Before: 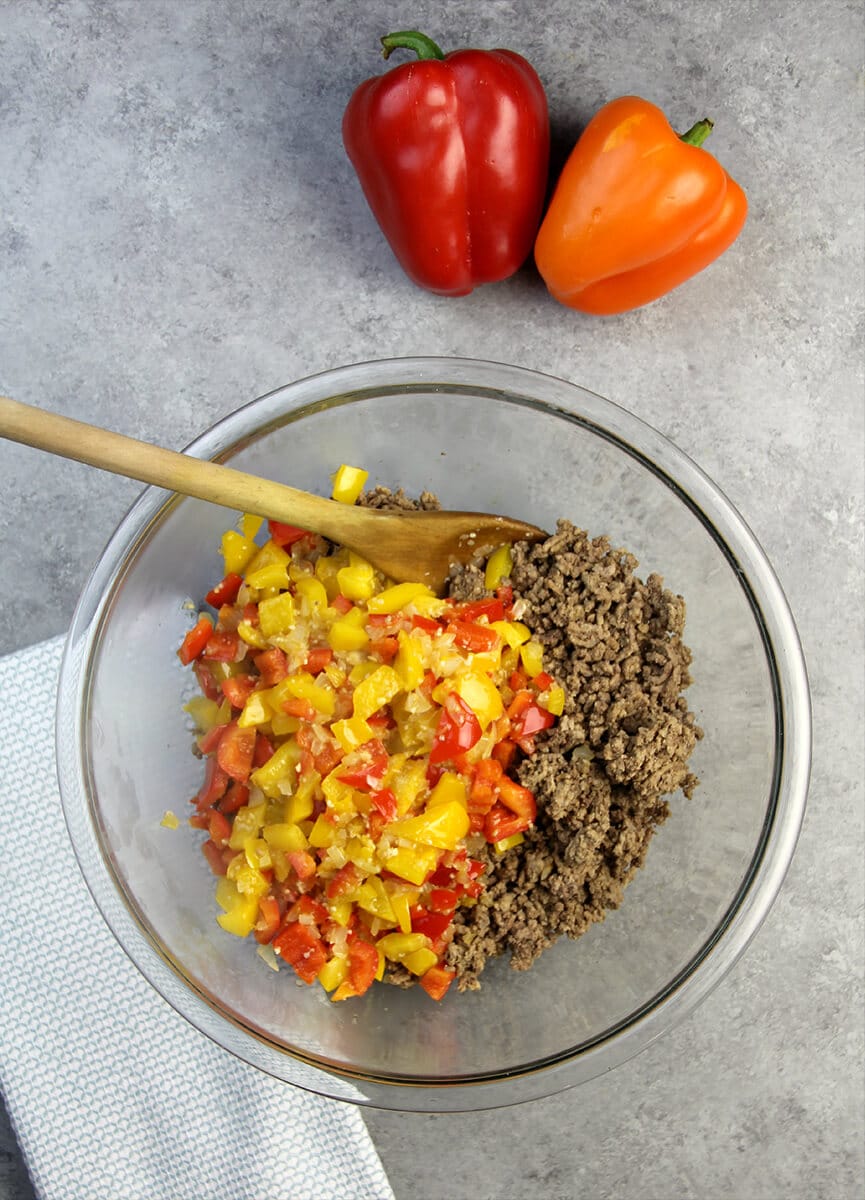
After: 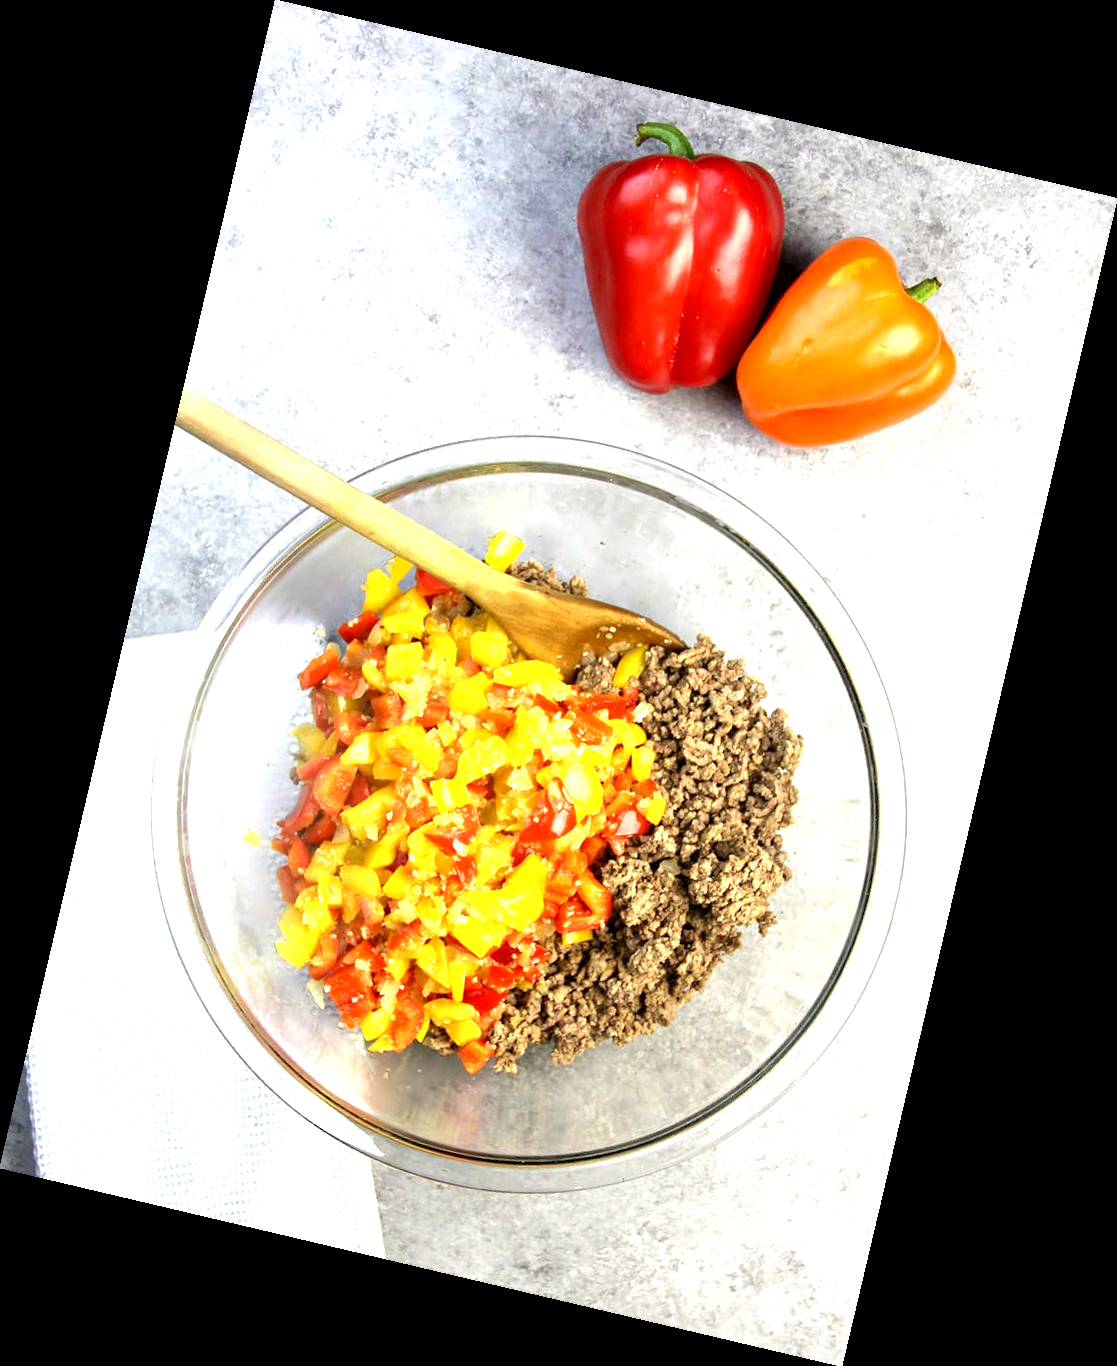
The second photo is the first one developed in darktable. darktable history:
local contrast: mode bilateral grid, contrast 20, coarseness 50, detail 120%, midtone range 0.2
exposure: black level correction 0.001, exposure 1.3 EV, compensate highlight preservation false
rotate and perspective: rotation 13.27°, automatic cropping off
